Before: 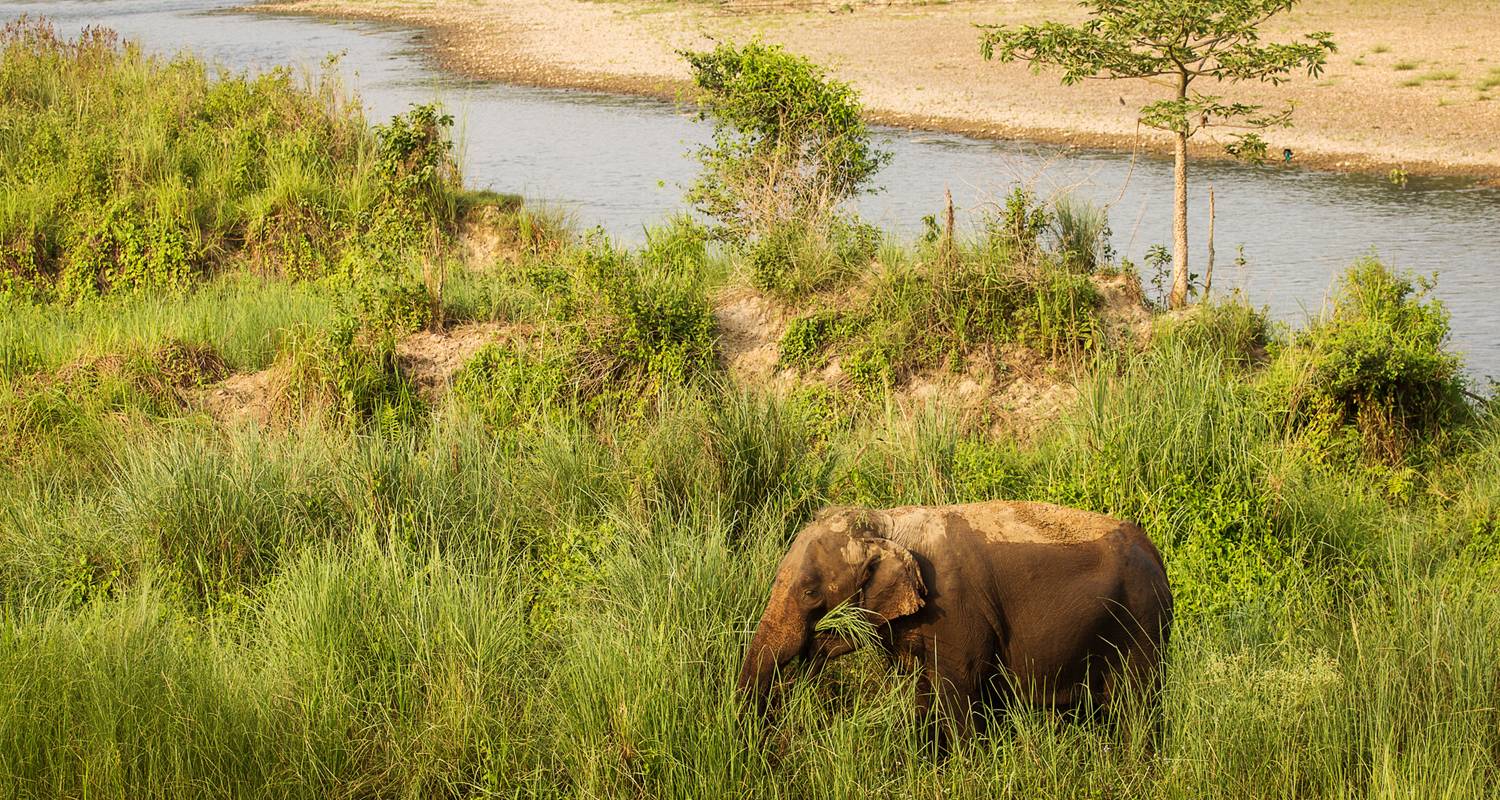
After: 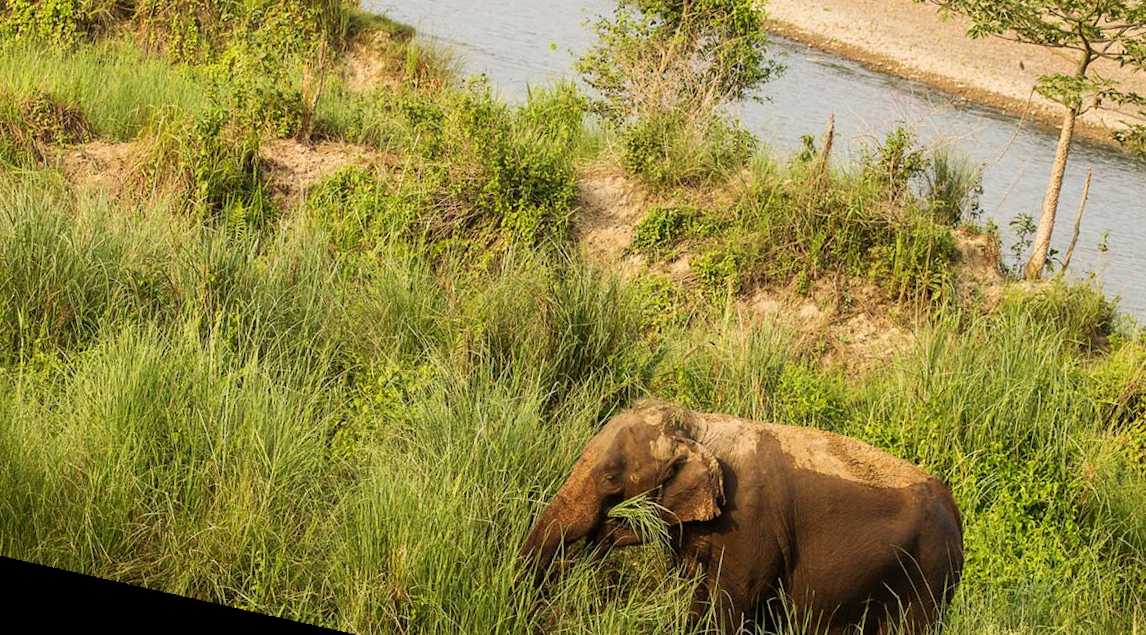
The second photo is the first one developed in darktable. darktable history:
crop and rotate: angle -3.37°, left 9.79%, top 20.73%, right 12.42%, bottom 11.82%
rotate and perspective: rotation 9.12°, automatic cropping off
